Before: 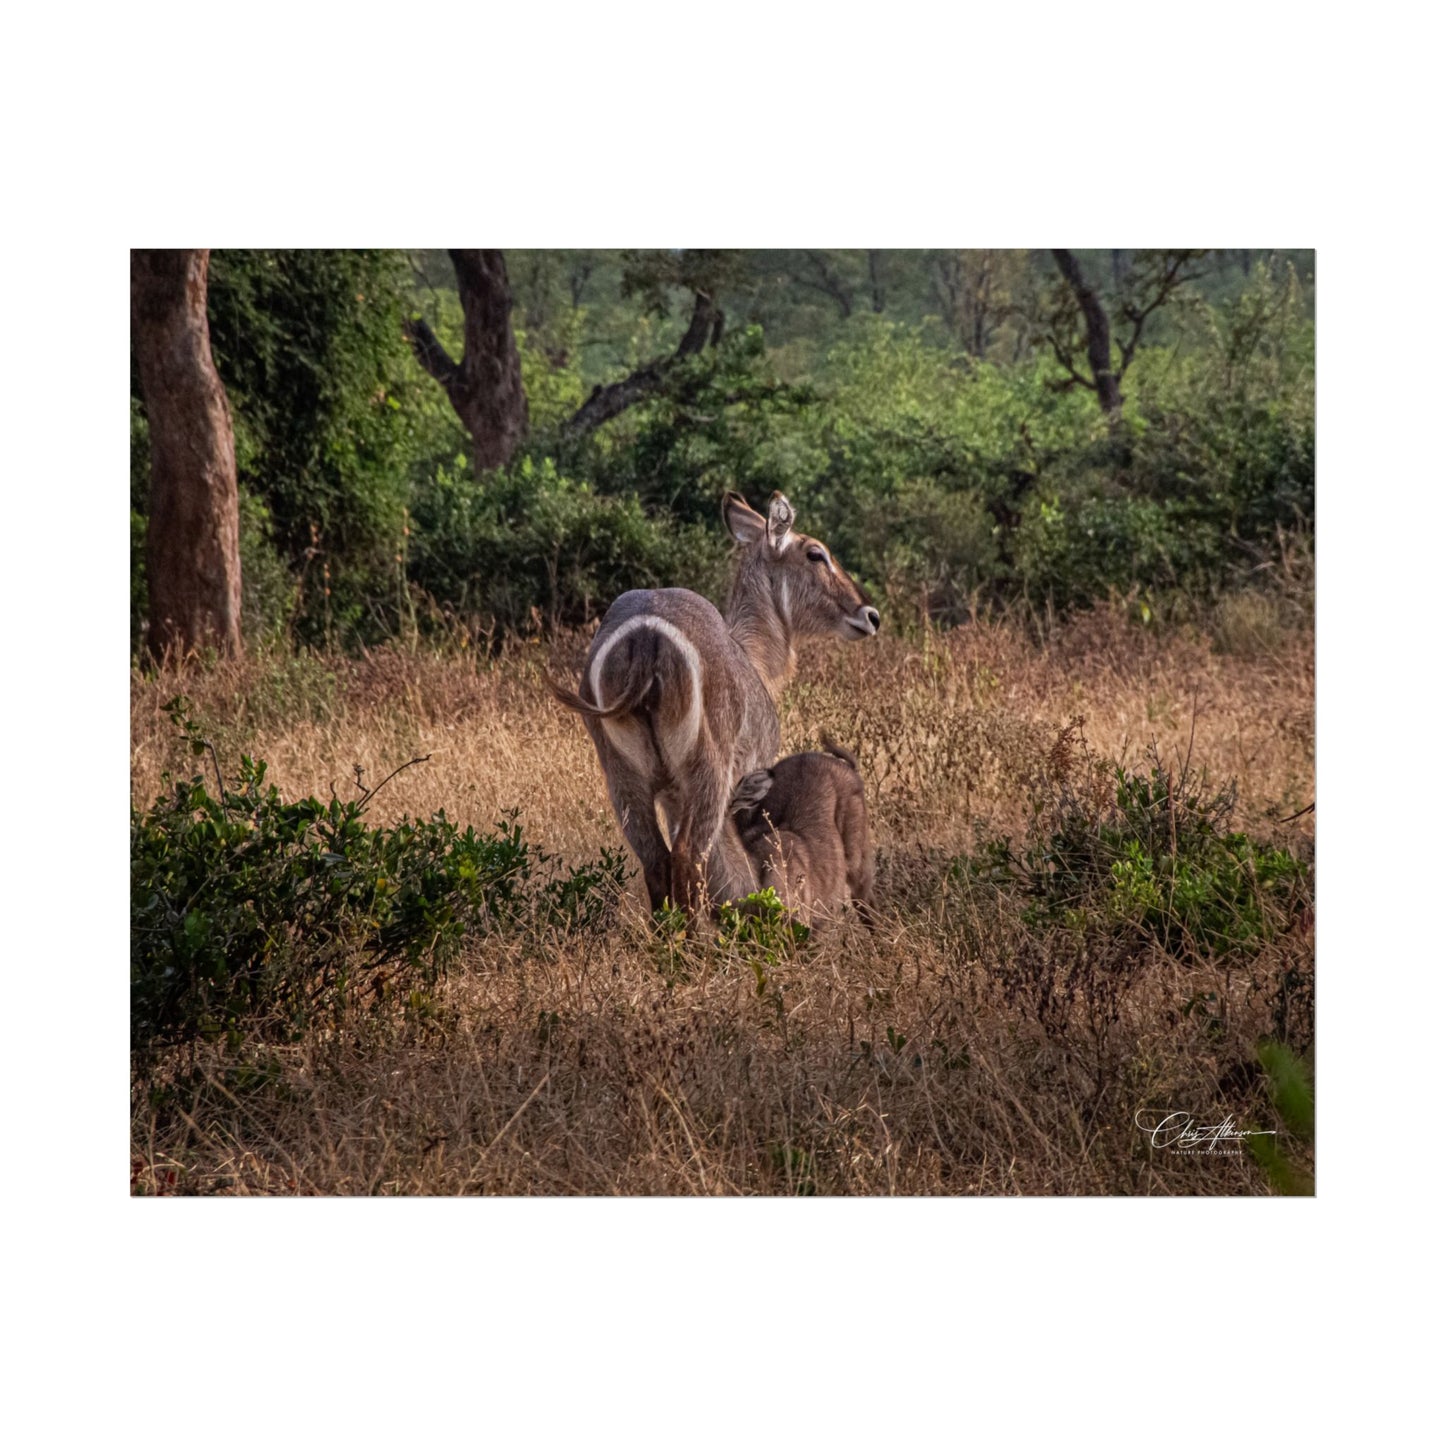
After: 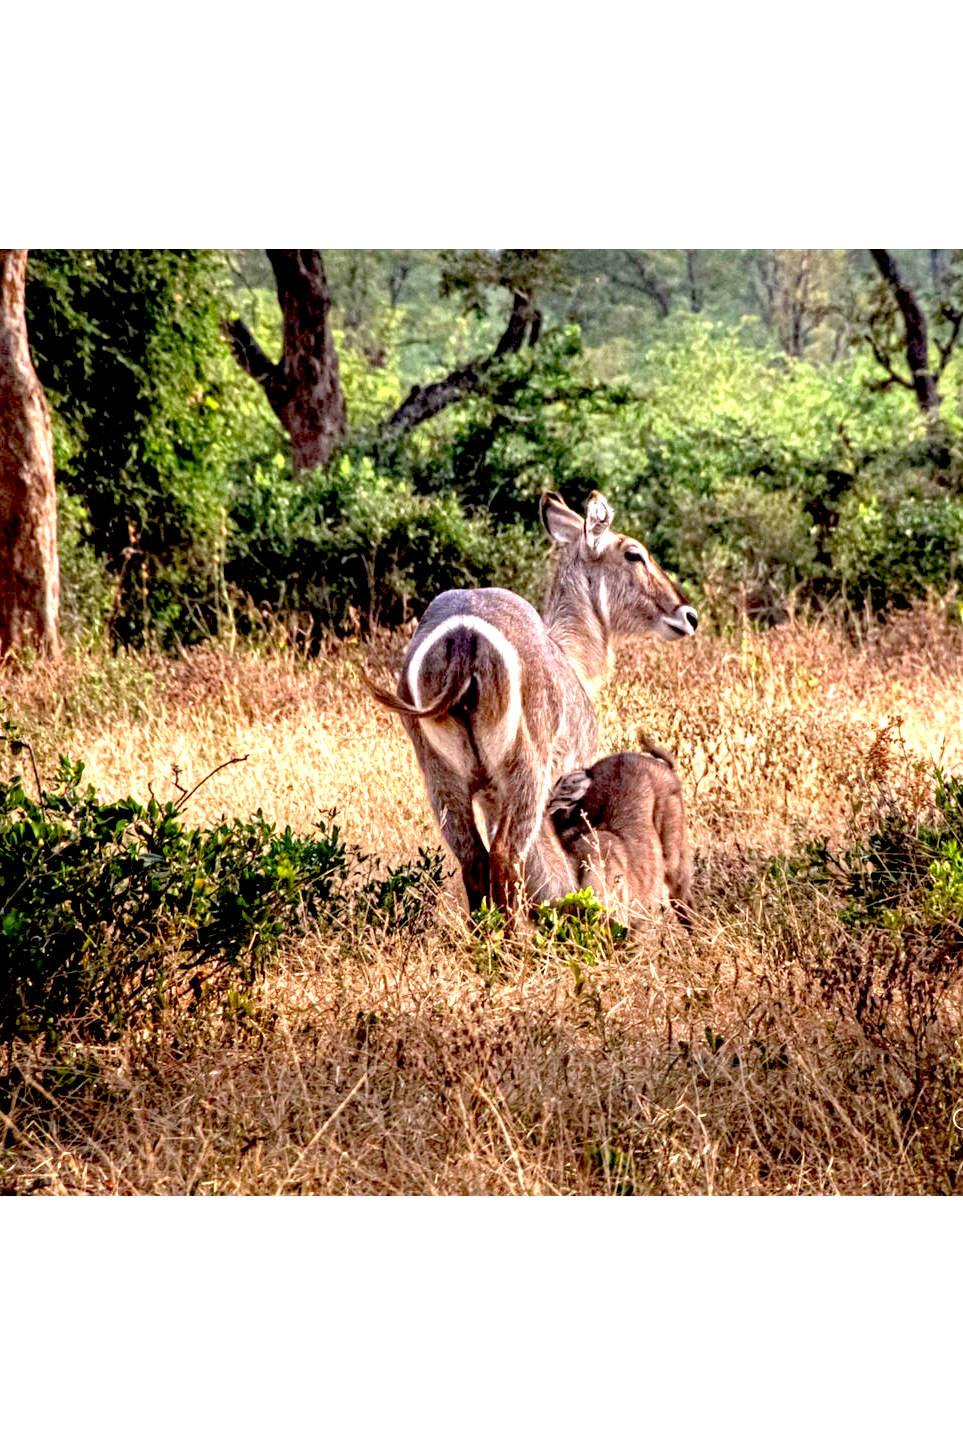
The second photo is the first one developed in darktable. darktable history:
exposure: black level correction 0.016, exposure 1.774 EV, compensate highlight preservation false
crop and rotate: left 12.648%, right 20.685%
